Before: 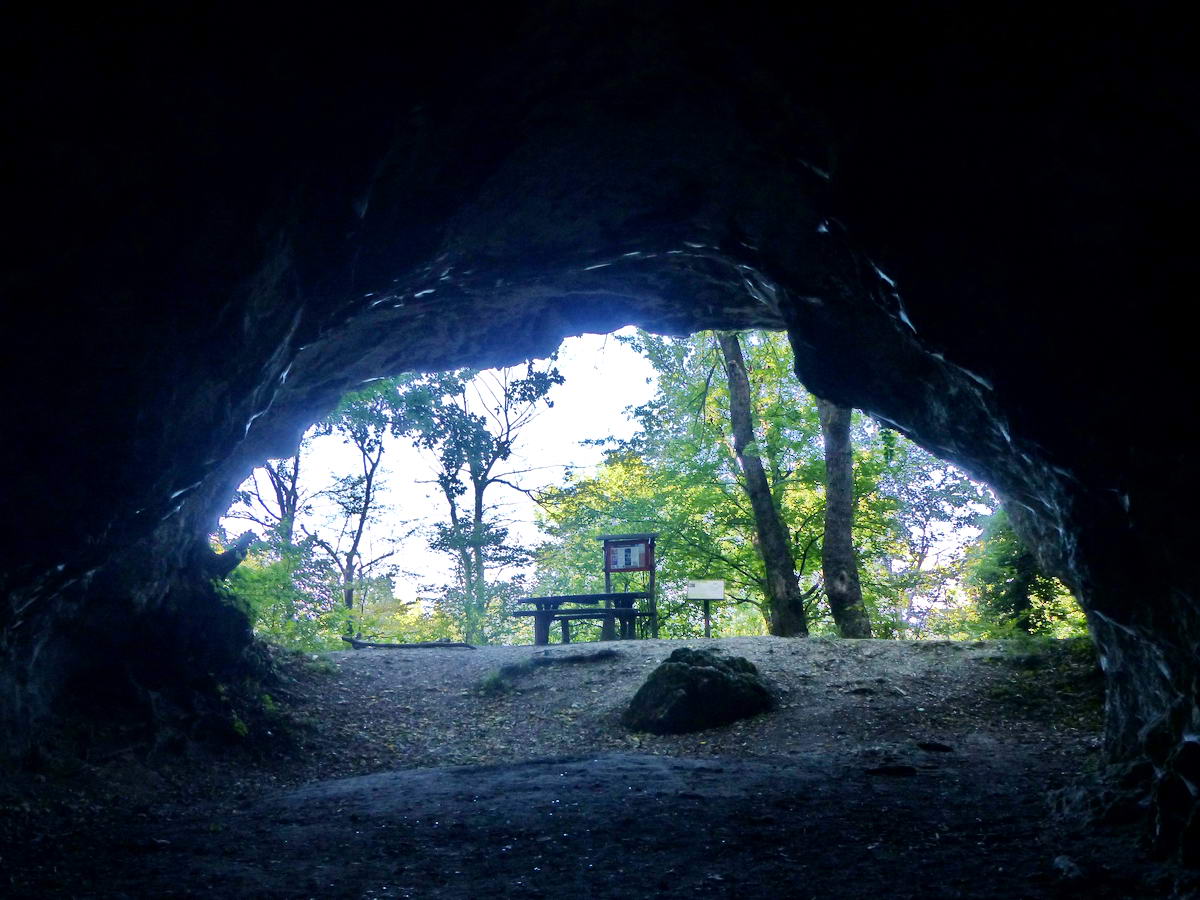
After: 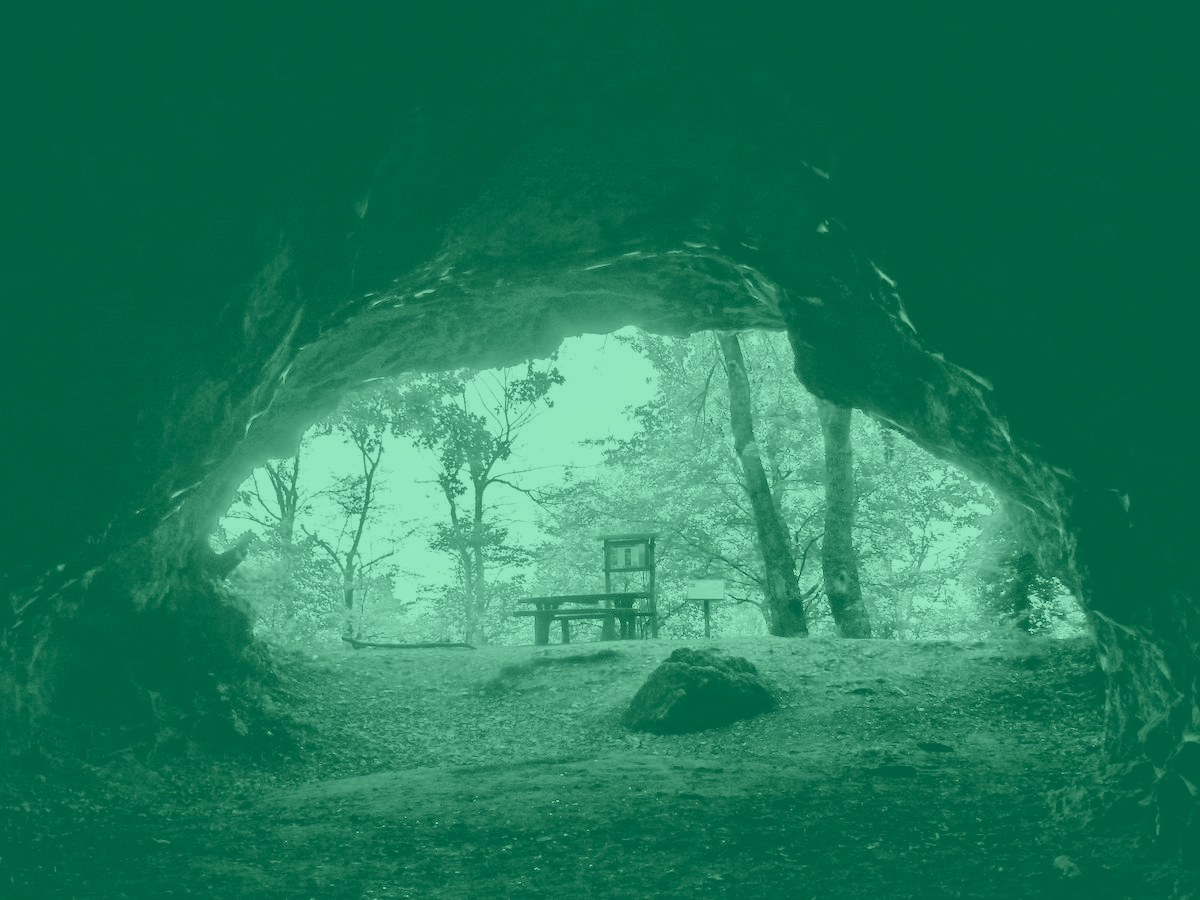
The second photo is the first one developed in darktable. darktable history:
global tonemap: drago (1, 100), detail 1
colorize: hue 147.6°, saturation 65%, lightness 21.64%
color correction: highlights a* -0.95, highlights b* 4.5, shadows a* 3.55
